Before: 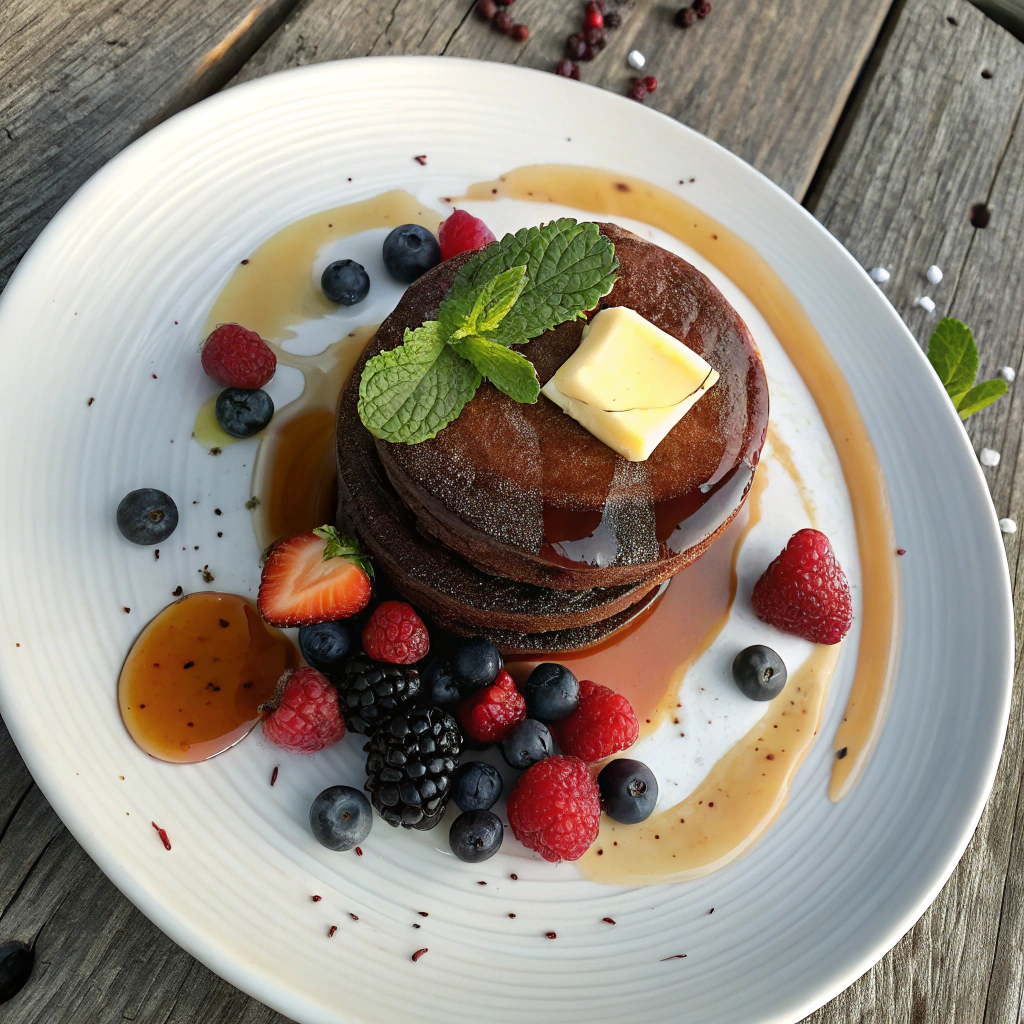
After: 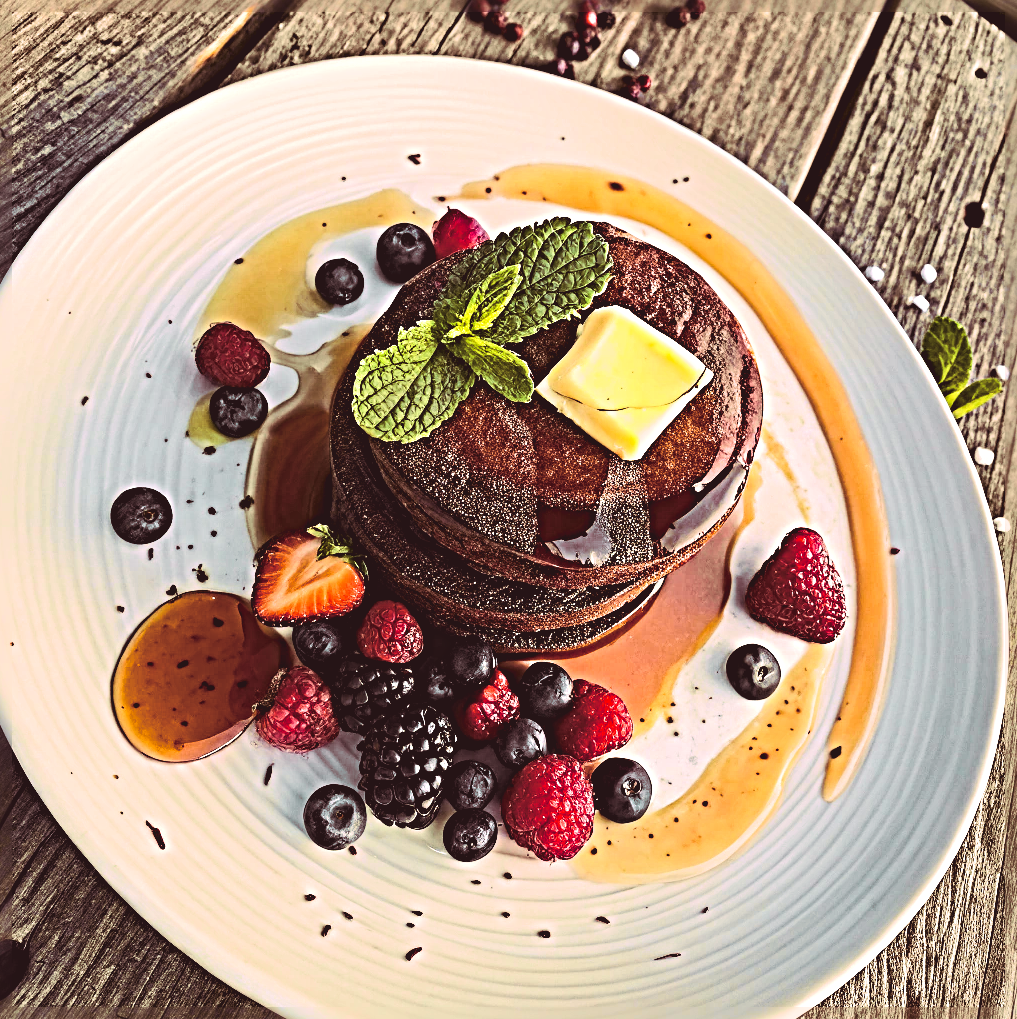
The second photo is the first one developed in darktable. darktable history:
crop and rotate: left 0.614%, top 0.179%, bottom 0.309%
sharpen: radius 6.3, amount 1.8, threshold 0
white balance: emerald 1
color balance rgb: shadows lift › chroma 2%, shadows lift › hue 247.2°, power › chroma 0.3%, power › hue 25.2°, highlights gain › chroma 3%, highlights gain › hue 60°, global offset › luminance 0.75%, perceptual saturation grading › global saturation 20%, perceptual saturation grading › highlights -20%, perceptual saturation grading › shadows 30%, global vibrance 20%
tone equalizer: -8 EV -0.417 EV, -7 EV -0.389 EV, -6 EV -0.333 EV, -5 EV -0.222 EV, -3 EV 0.222 EV, -2 EV 0.333 EV, -1 EV 0.389 EV, +0 EV 0.417 EV, edges refinement/feathering 500, mask exposure compensation -1.57 EV, preserve details no
tone curve: curves: ch0 [(0, 0.026) (0.181, 0.223) (0.405, 0.46) (0.456, 0.528) (0.634, 0.728) (0.877, 0.89) (0.984, 0.935)]; ch1 [(0, 0) (0.443, 0.43) (0.492, 0.488) (0.566, 0.579) (0.595, 0.625) (0.65, 0.657) (0.696, 0.725) (1, 1)]; ch2 [(0, 0) (0.33, 0.301) (0.421, 0.443) (0.447, 0.489) (0.495, 0.494) (0.537, 0.57) (0.586, 0.591) (0.663, 0.686) (1, 1)], color space Lab, independent channels, preserve colors none
split-toning: highlights › hue 298.8°, highlights › saturation 0.73, compress 41.76%
